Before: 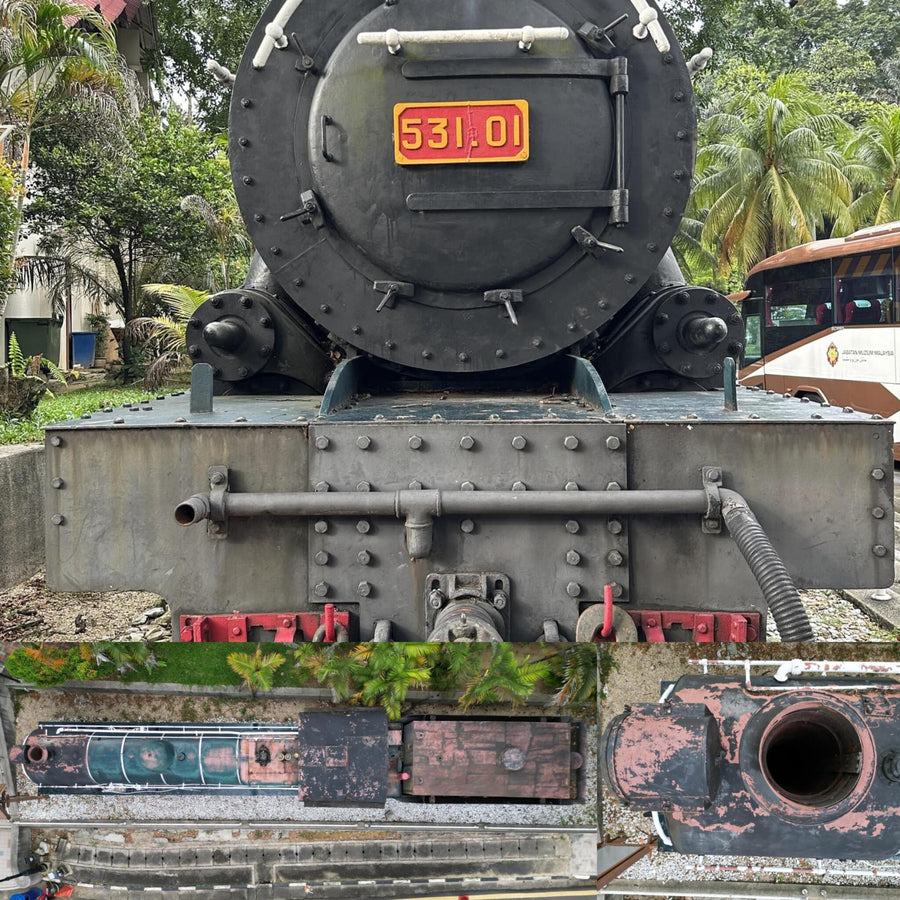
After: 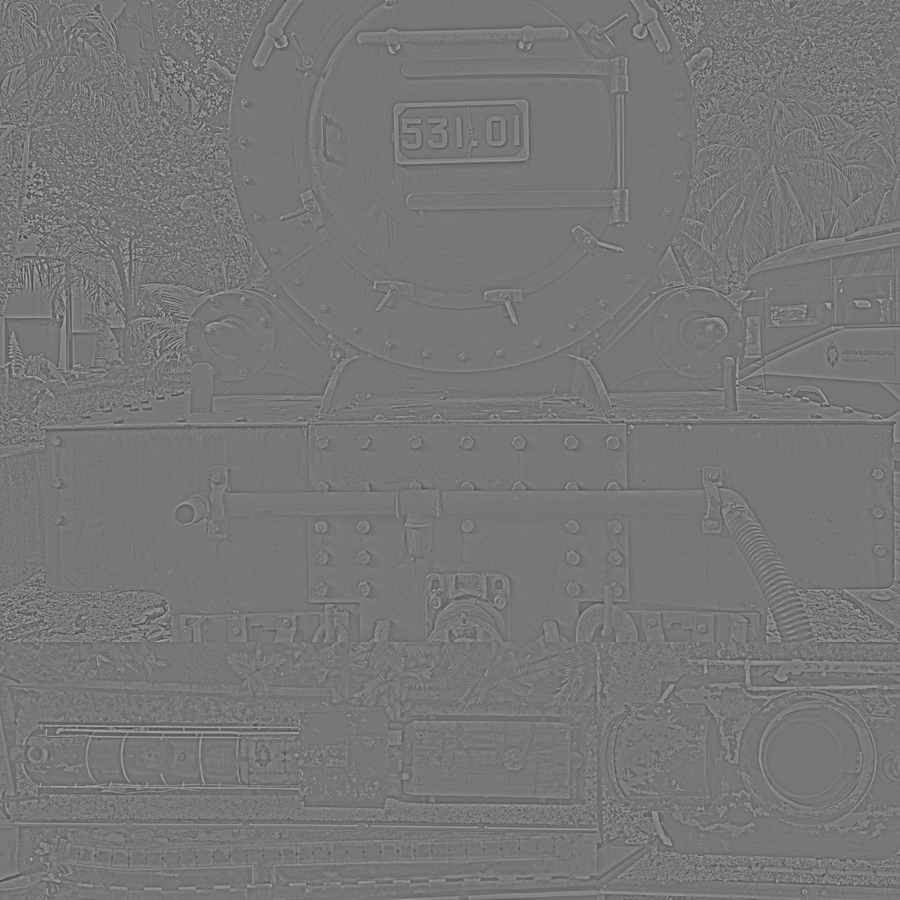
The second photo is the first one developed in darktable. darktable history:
color calibration: illuminant as shot in camera, x 0.358, y 0.373, temperature 4628.91 K
highpass: sharpness 9.84%, contrast boost 9.94%
